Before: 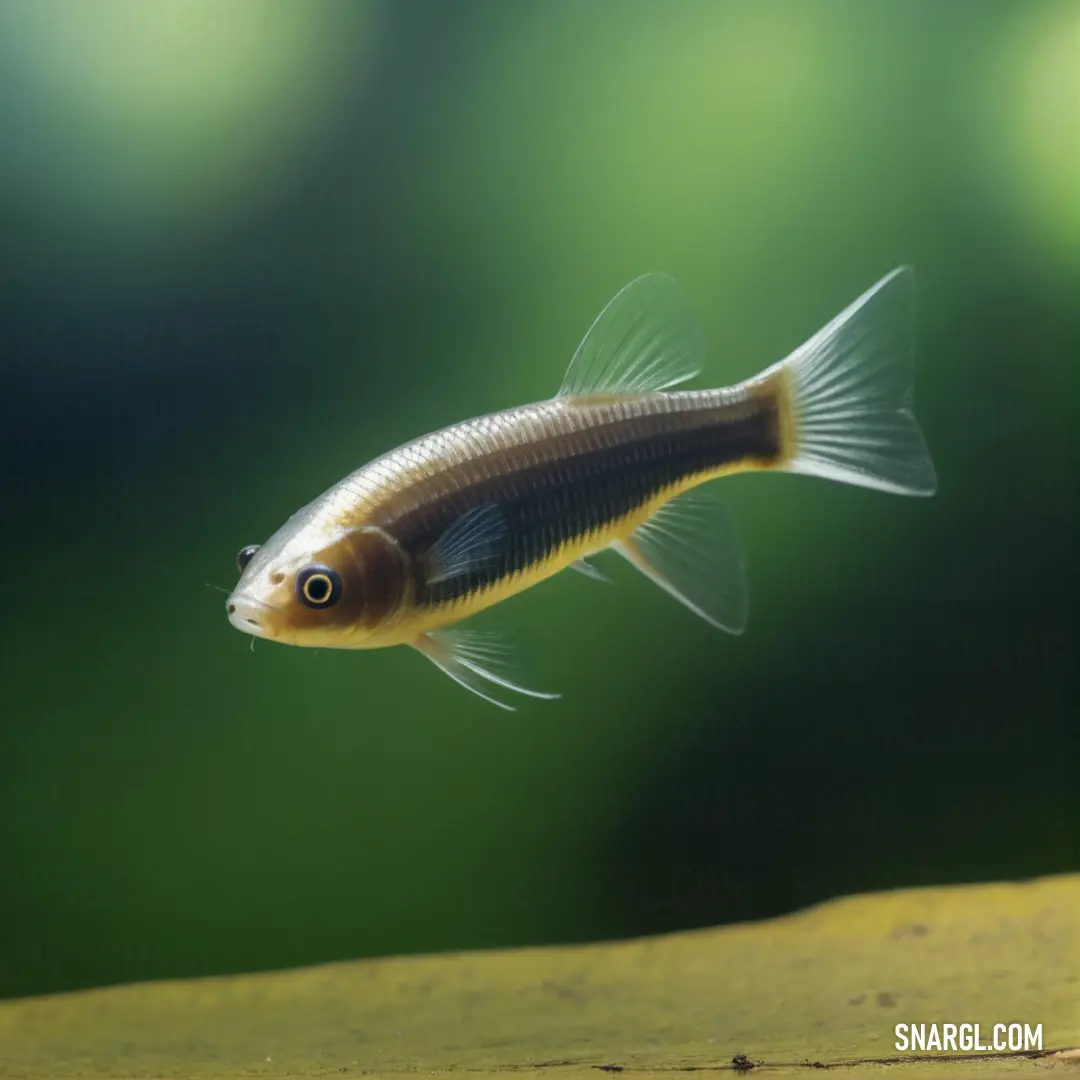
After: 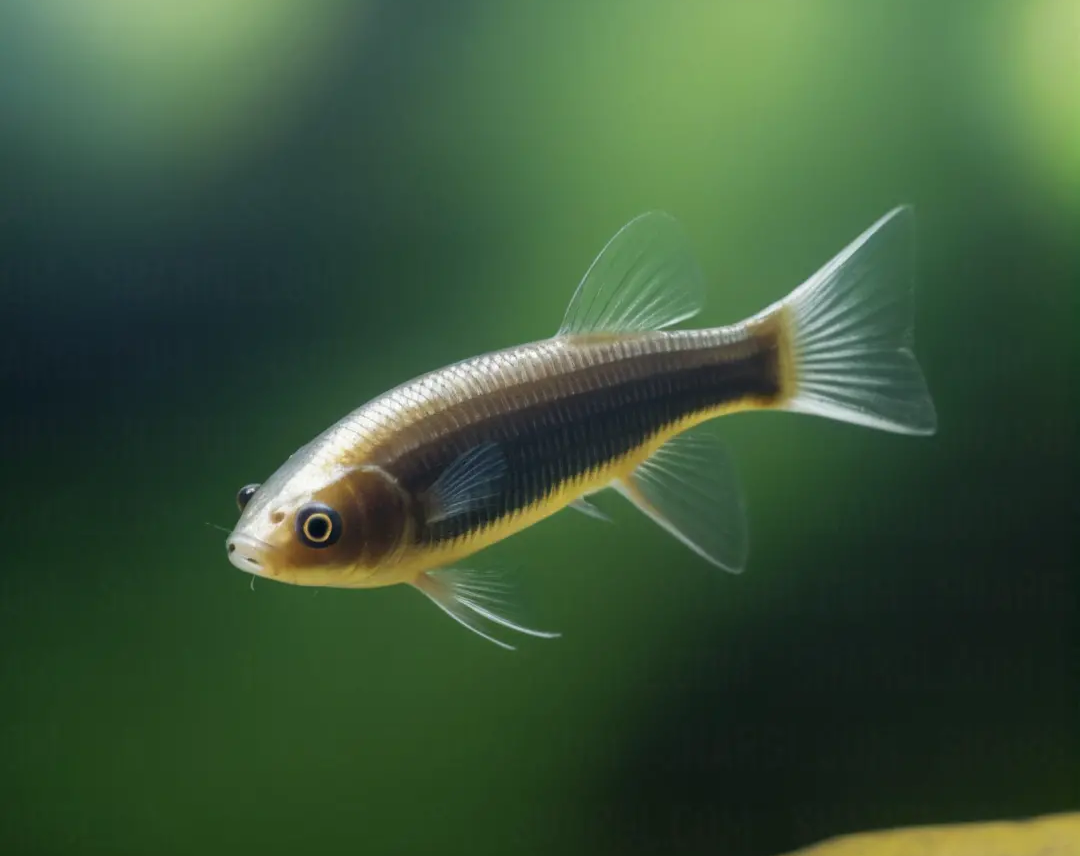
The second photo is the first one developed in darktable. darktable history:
crop and rotate: top 5.668%, bottom 15%
